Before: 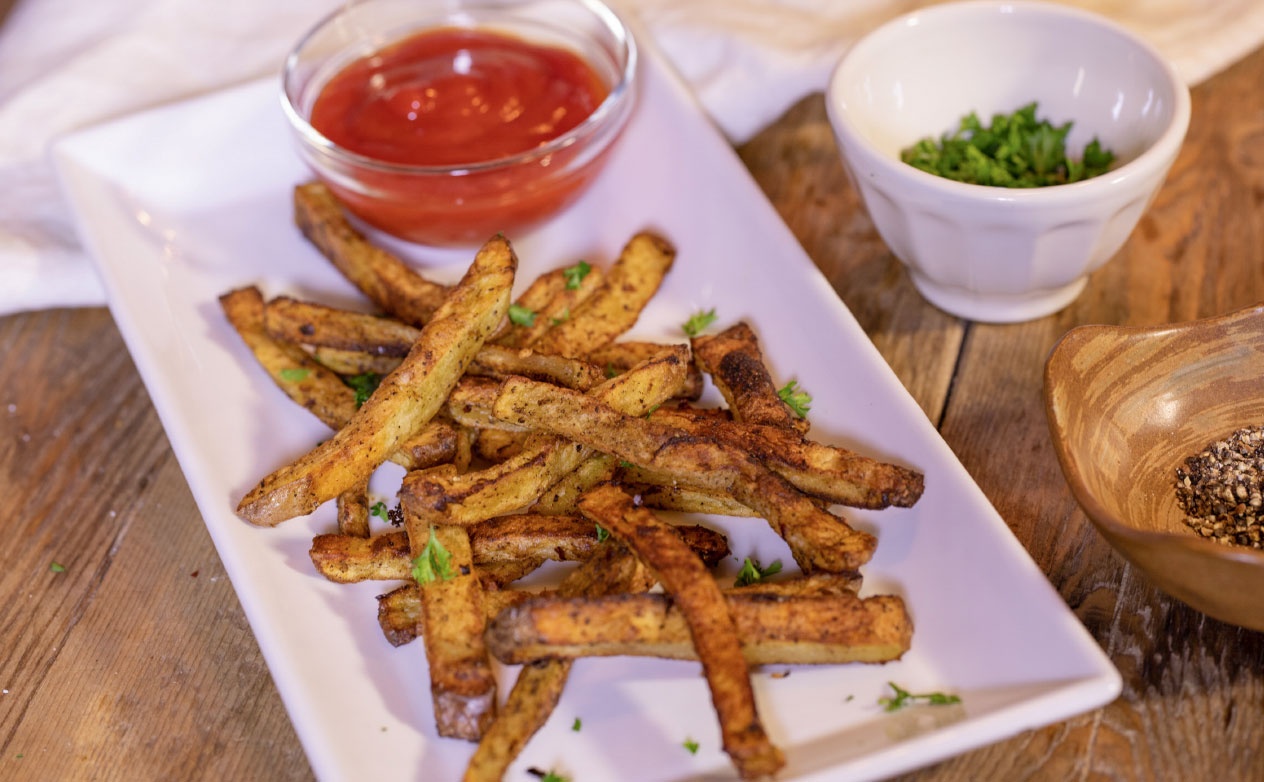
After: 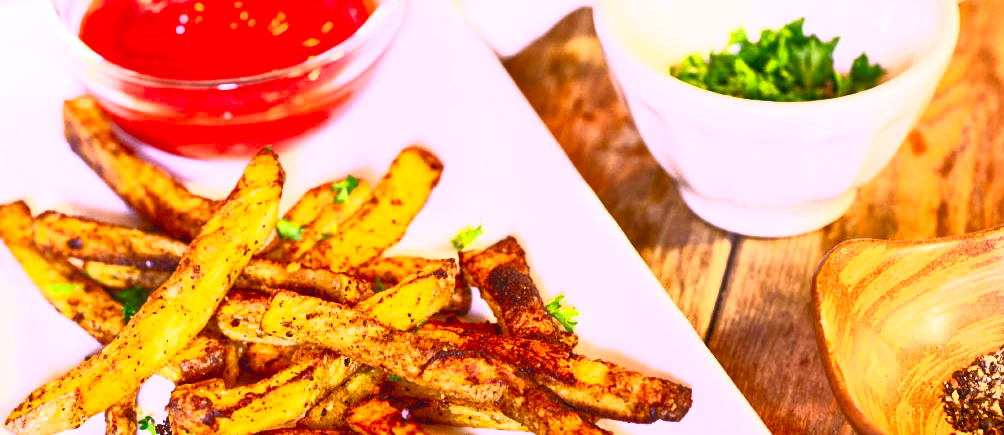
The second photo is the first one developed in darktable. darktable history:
crop: left 18.38%, top 11.092%, right 2.134%, bottom 33.217%
contrast brightness saturation: contrast 1, brightness 1, saturation 1
